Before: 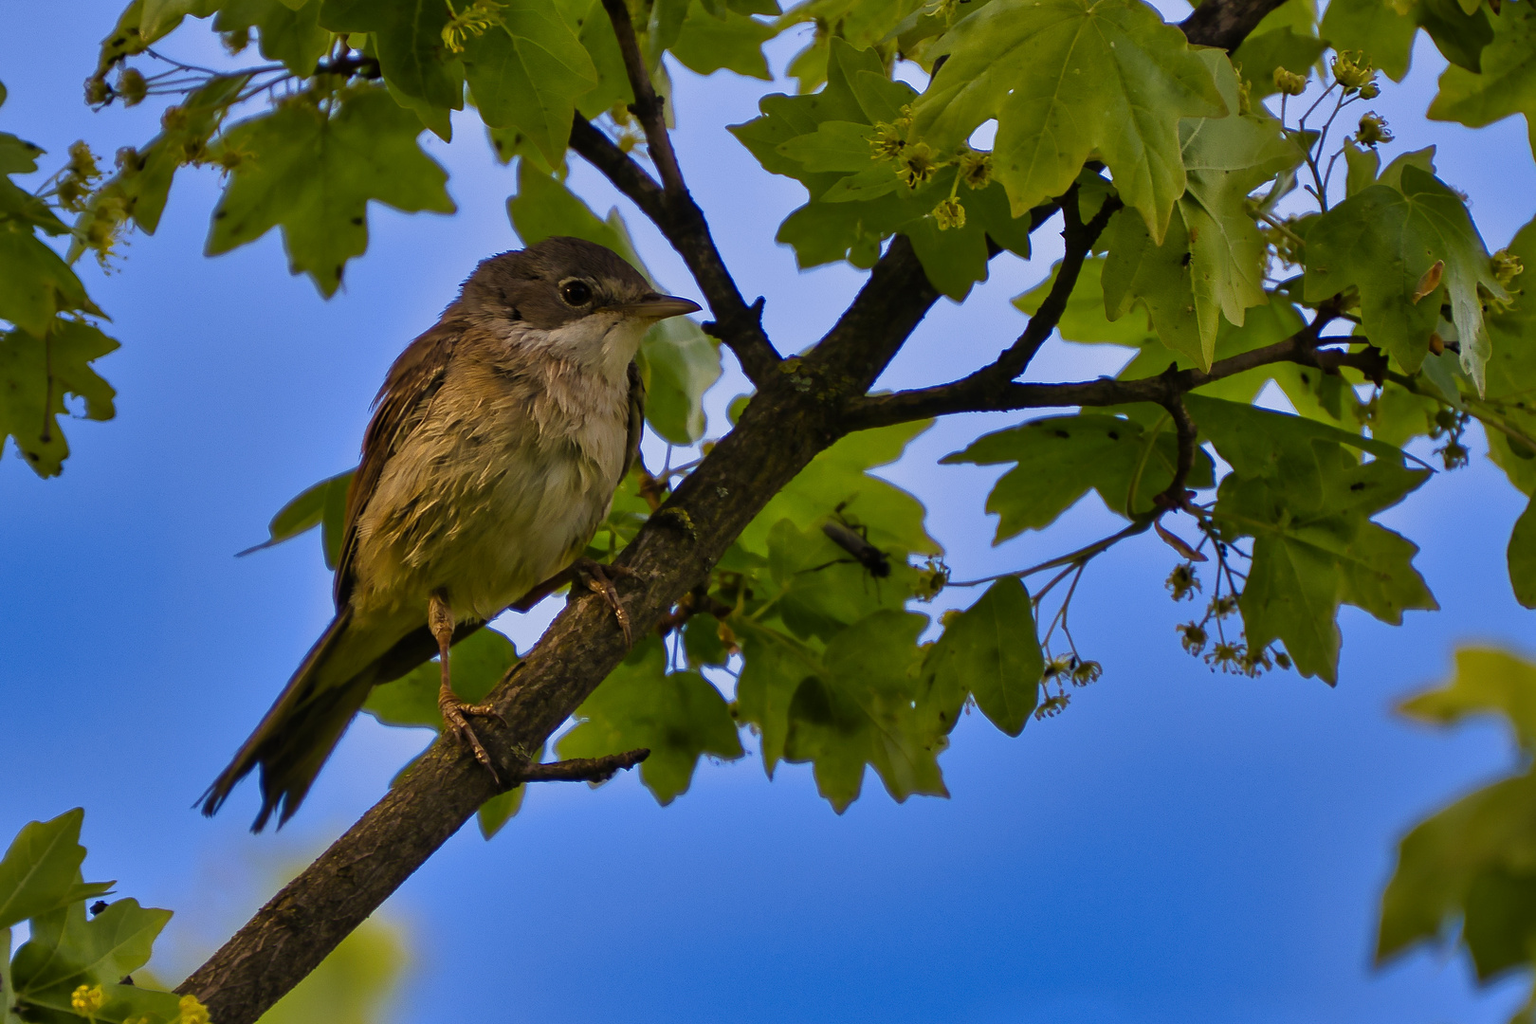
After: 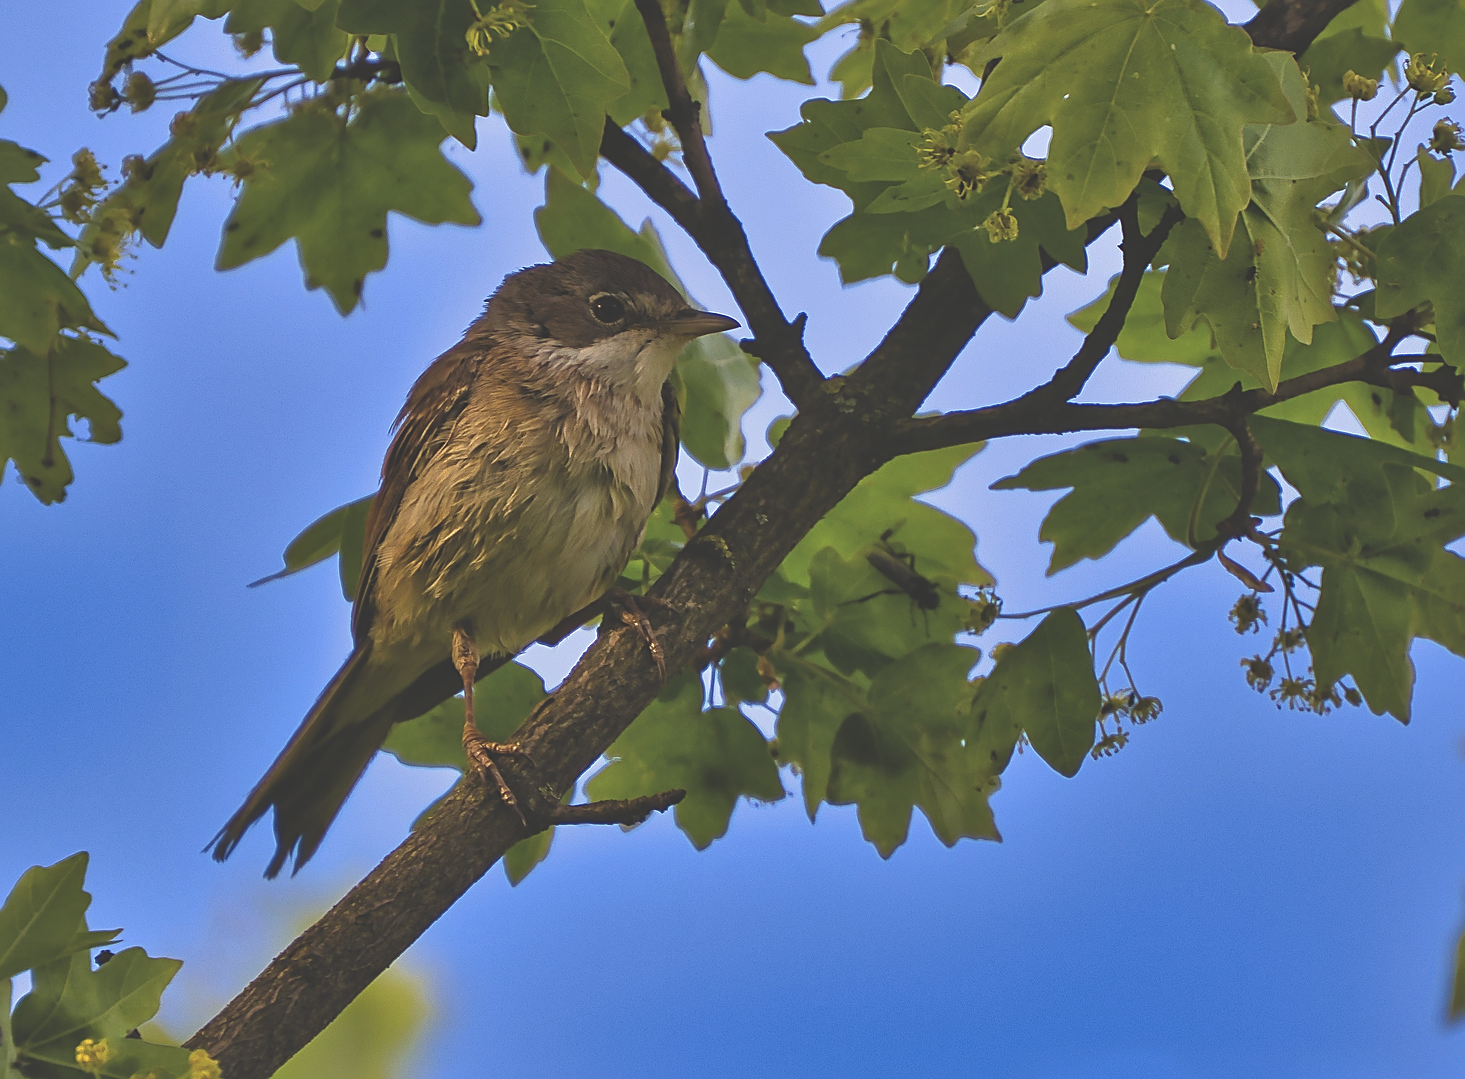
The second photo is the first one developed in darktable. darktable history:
local contrast: mode bilateral grid, contrast 20, coarseness 50, detail 120%, midtone range 0.2
sharpen: on, module defaults
exposure: black level correction -0.041, exposure 0.064 EV, compensate highlight preservation false
crop: right 9.509%, bottom 0.031%
